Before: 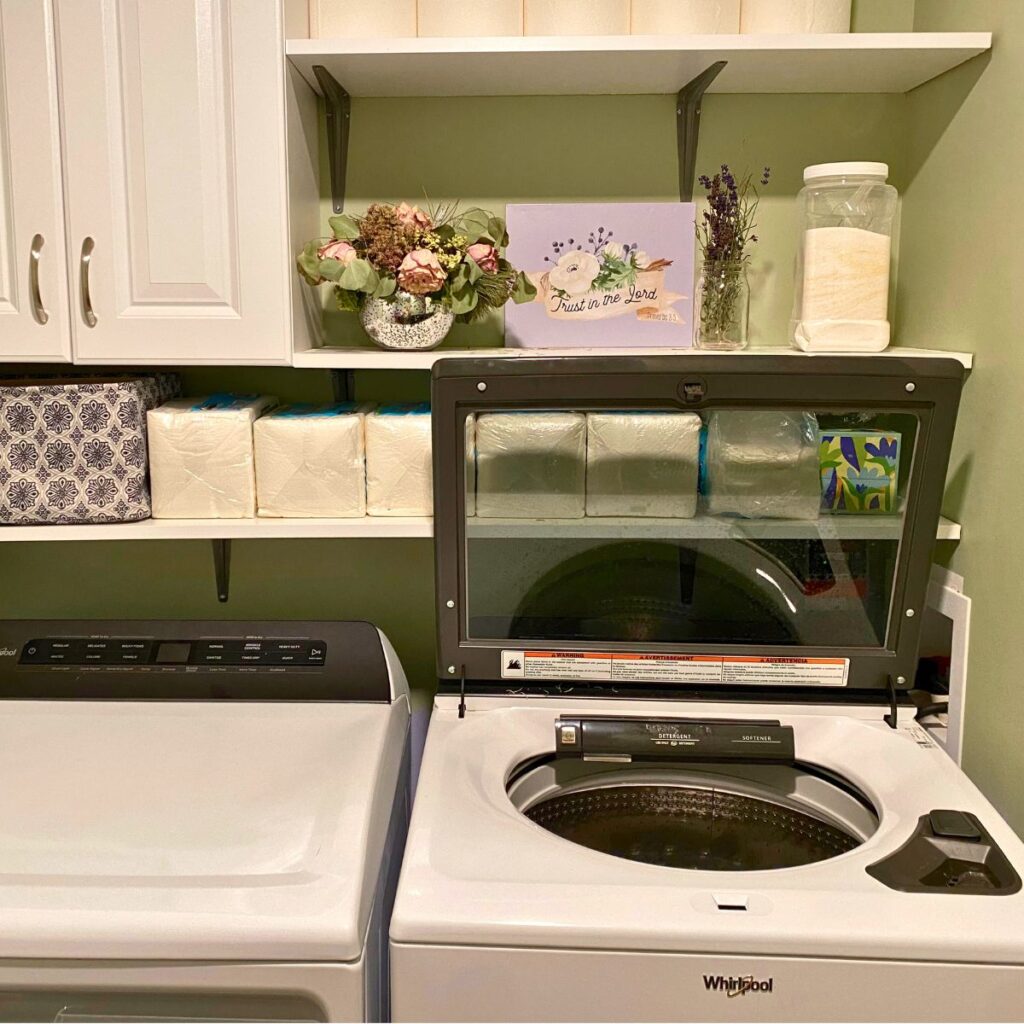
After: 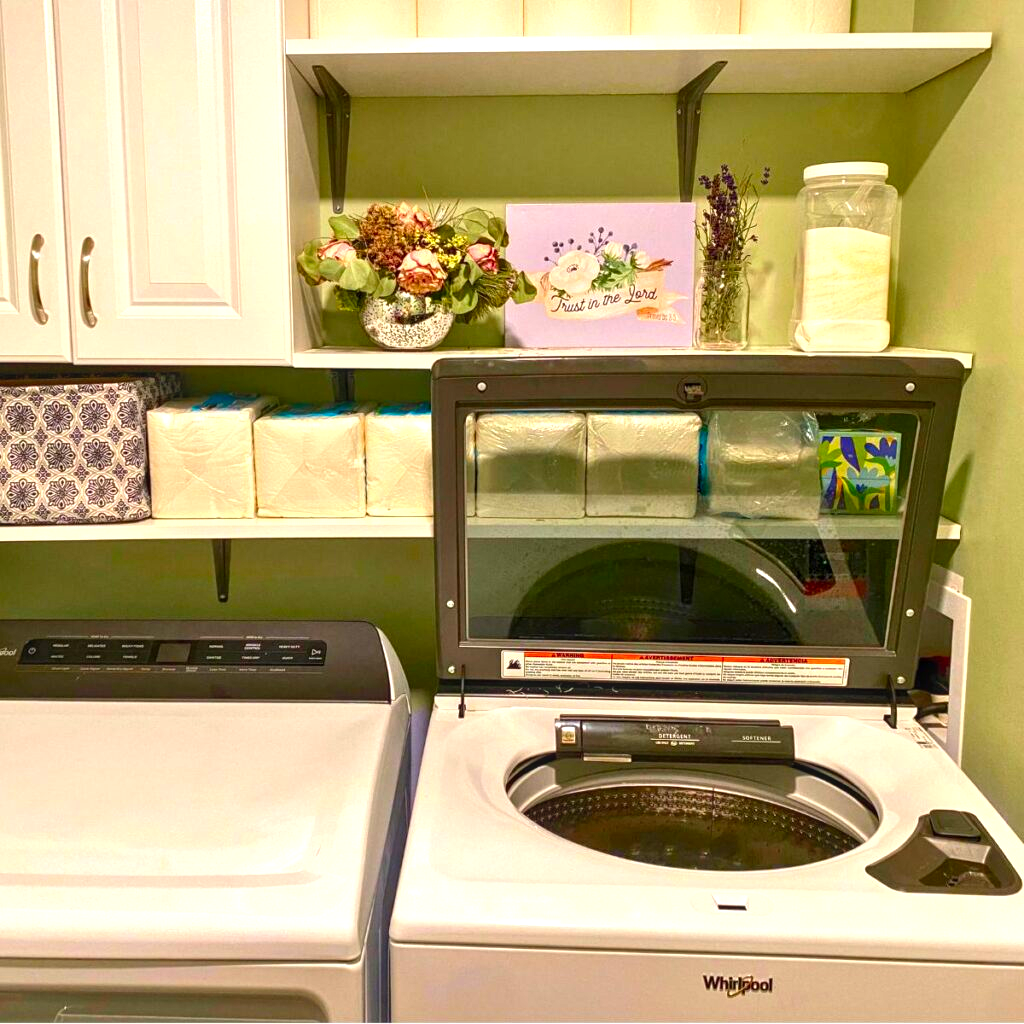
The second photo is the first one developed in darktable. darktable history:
local contrast: on, module defaults
exposure: black level correction 0, exposure 0.5 EV, compensate exposure bias true, compensate highlight preservation false
contrast brightness saturation: saturation 0.5
